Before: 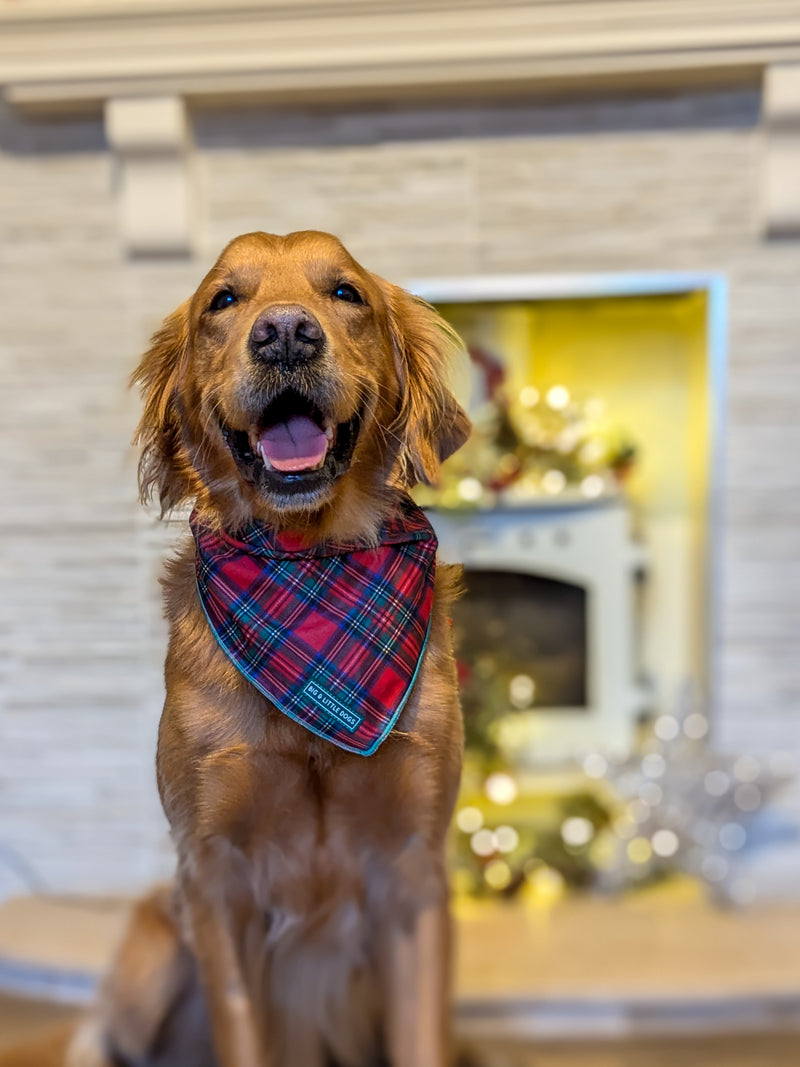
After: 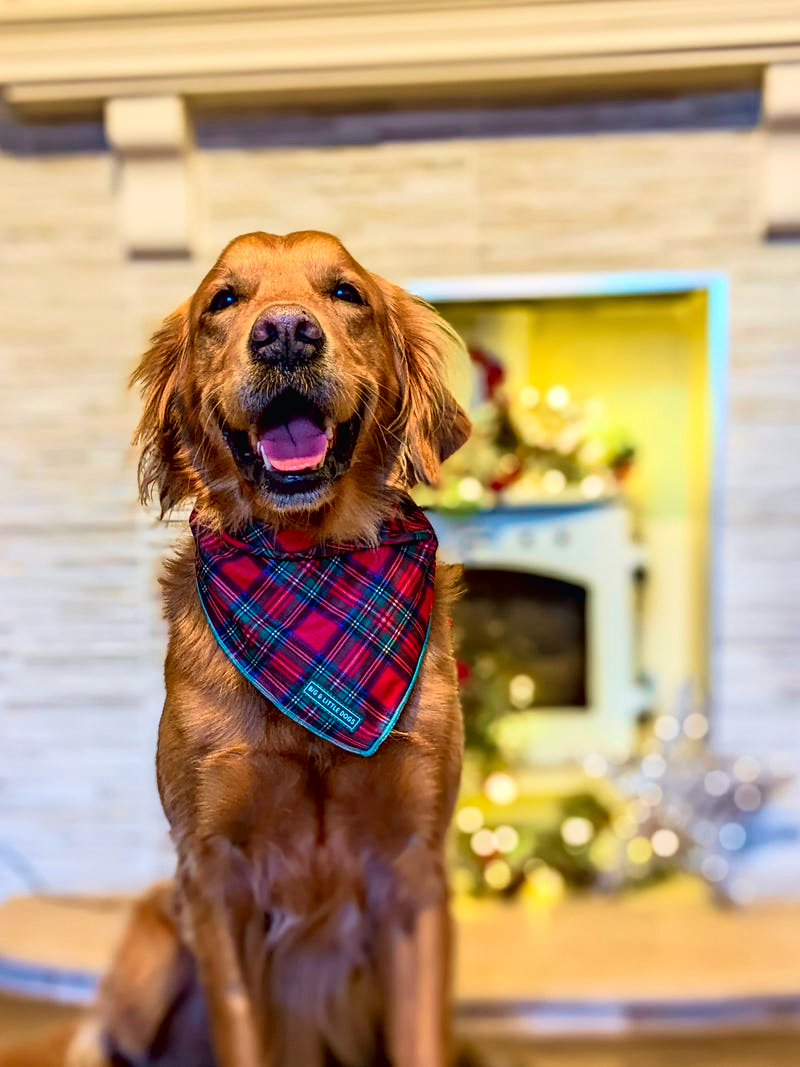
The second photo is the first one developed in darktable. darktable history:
haze removal: strength 0.42, compatibility mode true, adaptive false
velvia: on, module defaults
tone curve: curves: ch0 [(0, 0.013) (0.054, 0.018) (0.205, 0.191) (0.289, 0.292) (0.39, 0.424) (0.493, 0.551) (0.647, 0.752) (0.796, 0.887) (1, 0.998)]; ch1 [(0, 0) (0.371, 0.339) (0.477, 0.452) (0.494, 0.495) (0.501, 0.501) (0.51, 0.516) (0.54, 0.557) (0.572, 0.605) (0.625, 0.687) (0.774, 0.841) (1, 1)]; ch2 [(0, 0) (0.32, 0.281) (0.403, 0.399) (0.441, 0.428) (0.47, 0.469) (0.498, 0.496) (0.524, 0.543) (0.551, 0.579) (0.633, 0.665) (0.7, 0.711) (1, 1)], color space Lab, independent channels, preserve colors none
